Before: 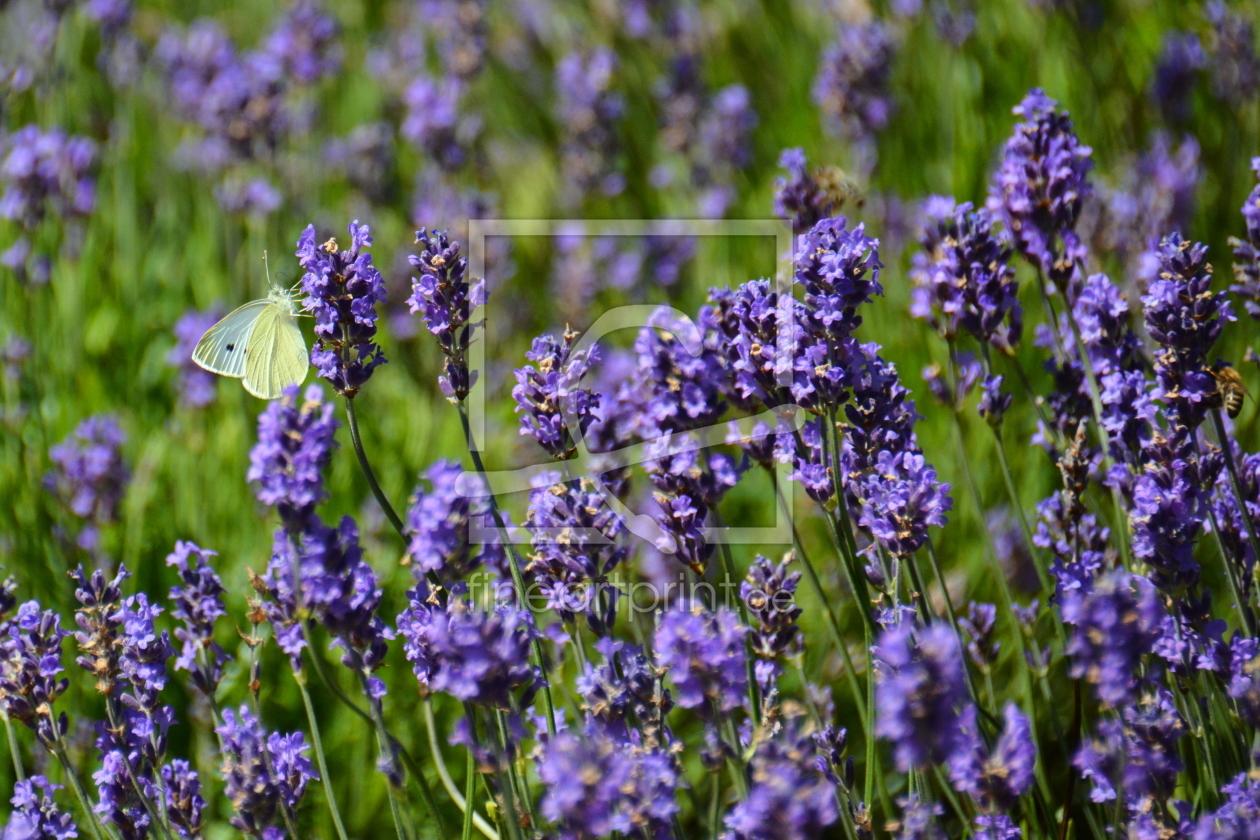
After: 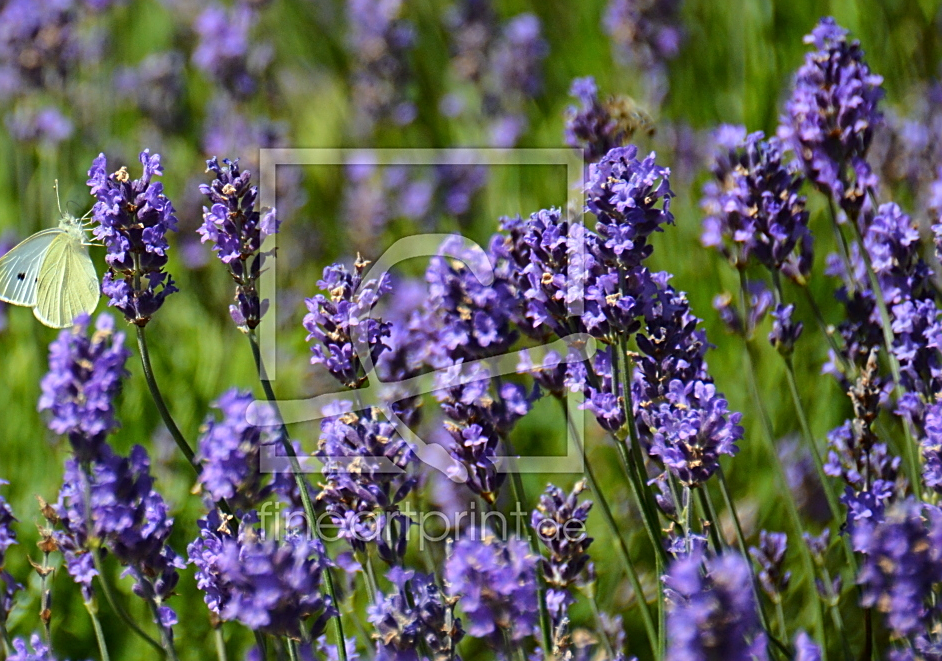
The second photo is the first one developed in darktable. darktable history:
local contrast: mode bilateral grid, contrast 14, coarseness 36, detail 105%, midtone range 0.2
crop: left 16.636%, top 8.555%, right 8.599%, bottom 12.681%
sharpen: on, module defaults
